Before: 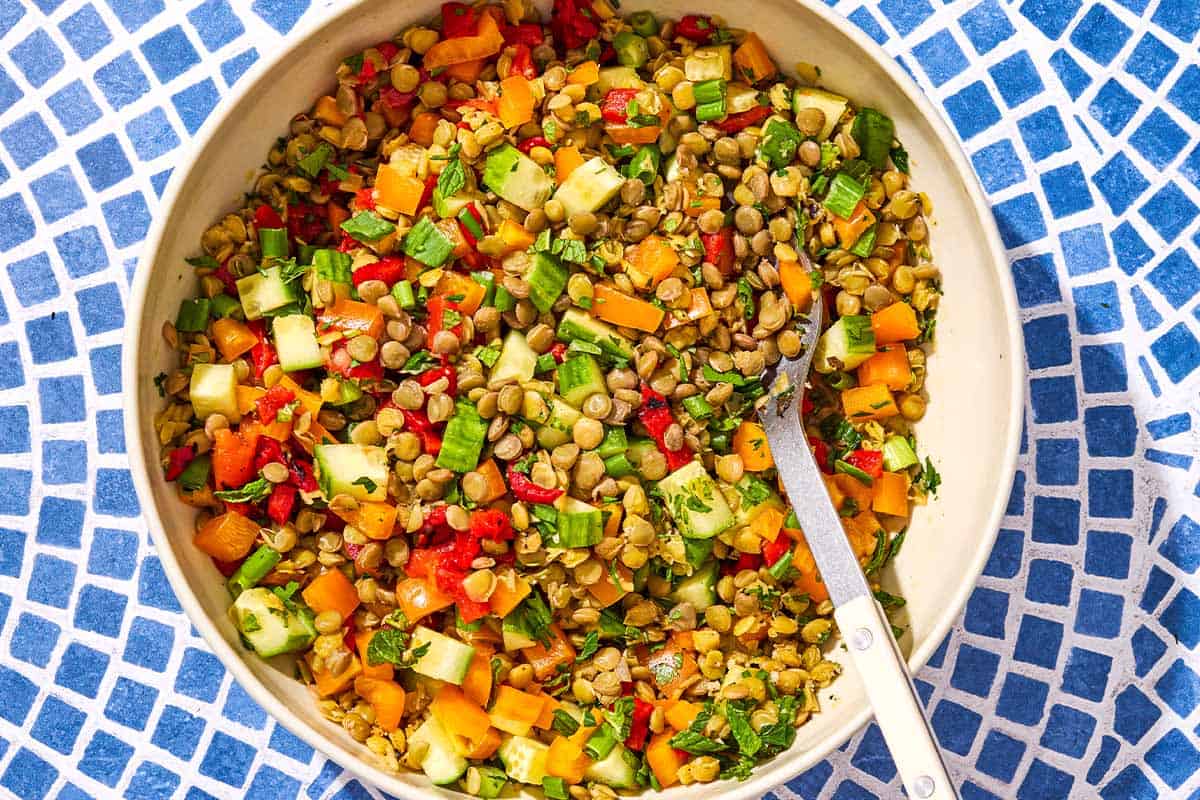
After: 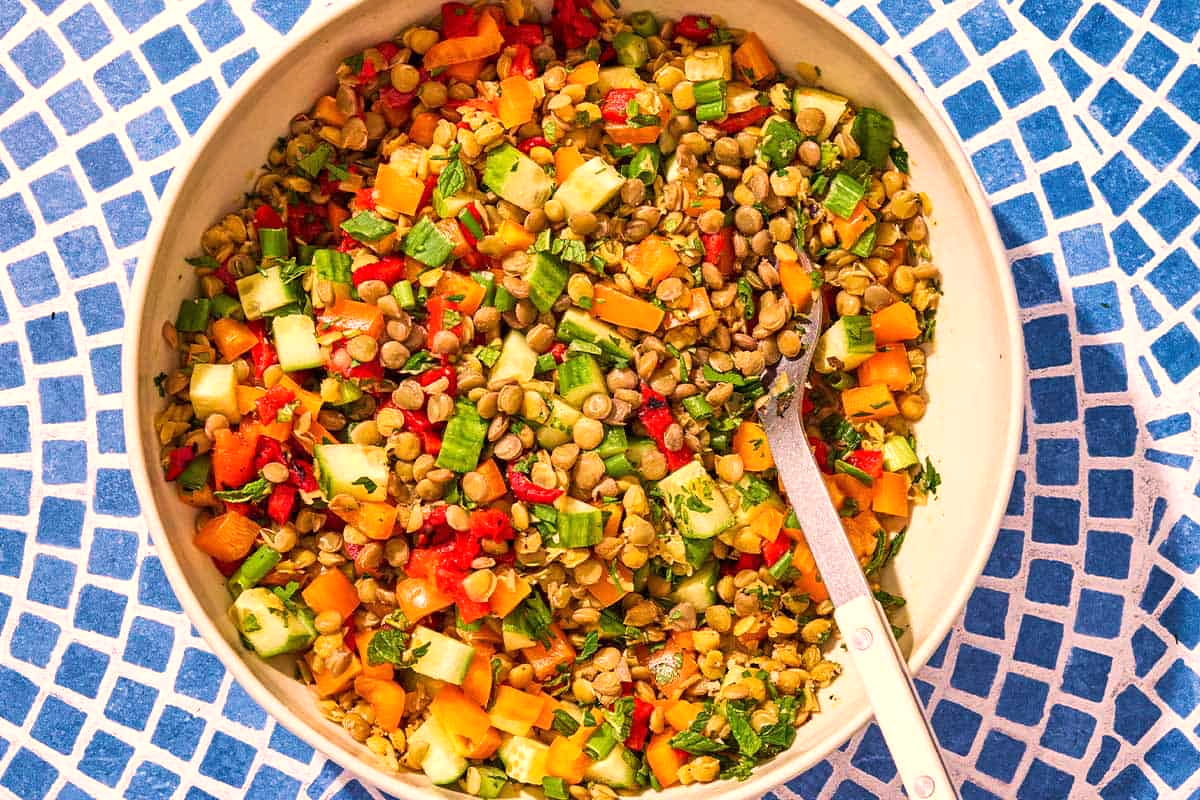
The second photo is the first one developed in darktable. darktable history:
white balance: red 1.127, blue 0.943
velvia: on, module defaults
